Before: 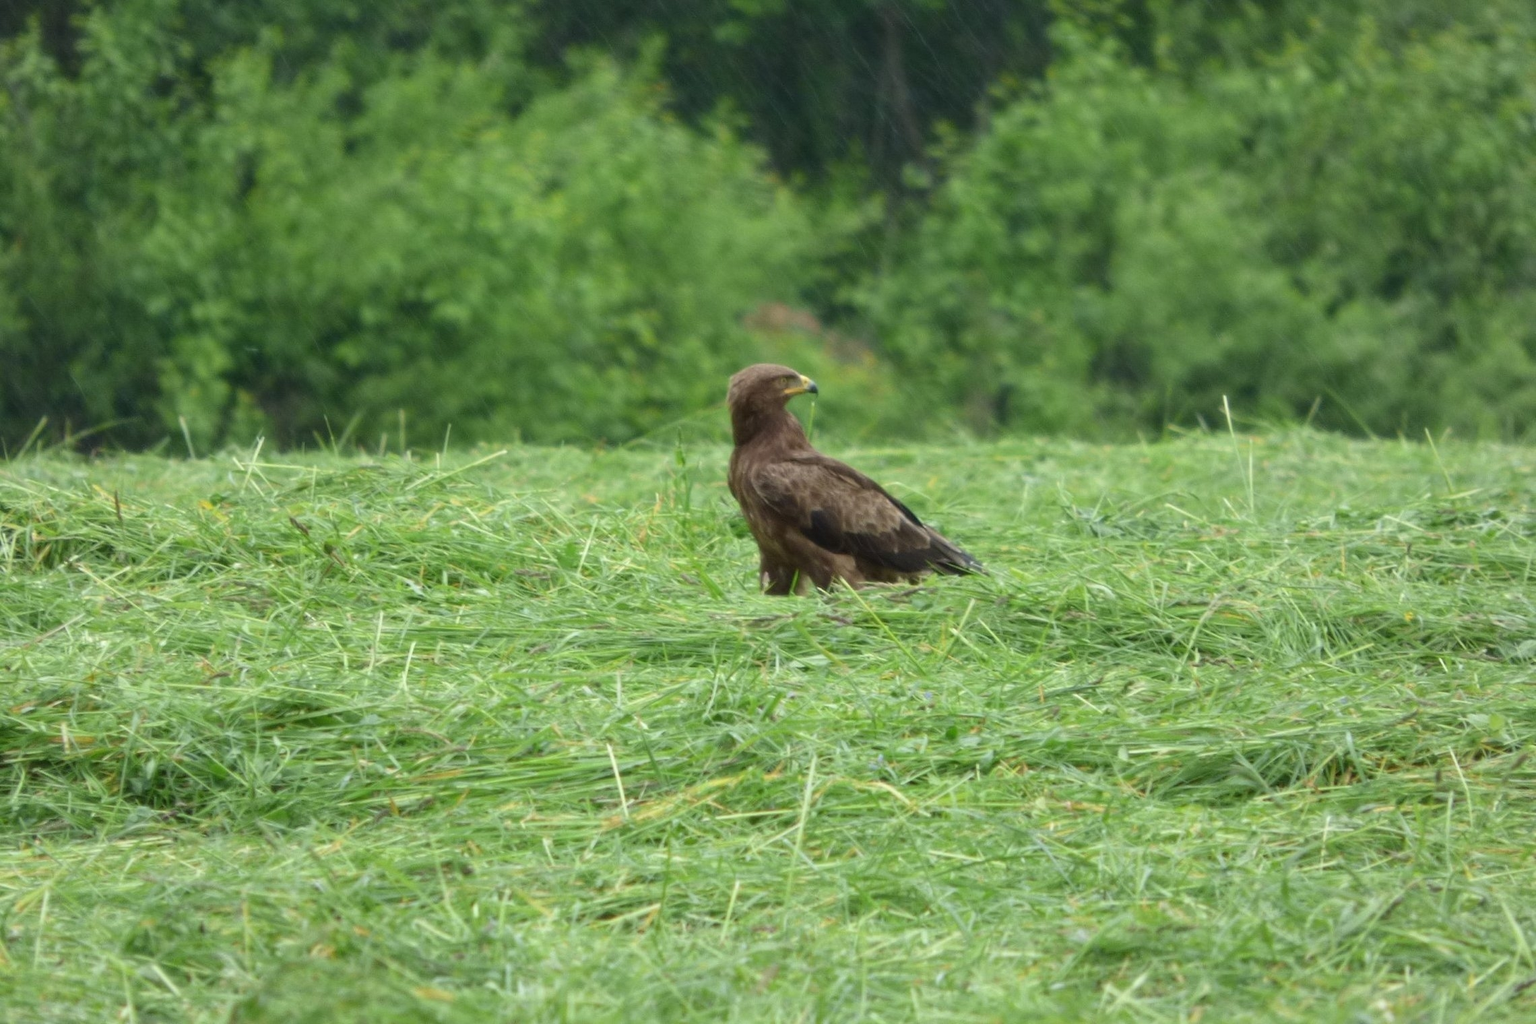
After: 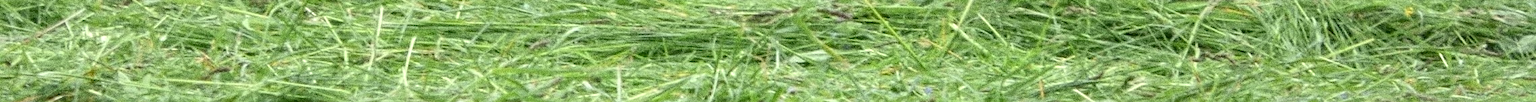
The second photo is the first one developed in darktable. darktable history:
crop and rotate: top 59.084%, bottom 30.916%
grain: coarseness 10.62 ISO, strength 55.56%
sharpen: on, module defaults
exposure: compensate highlight preservation false
white balance: red 1.009, blue 0.985
contrast brightness saturation: contrast 0.07
local contrast: highlights 61%, detail 143%, midtone range 0.428
